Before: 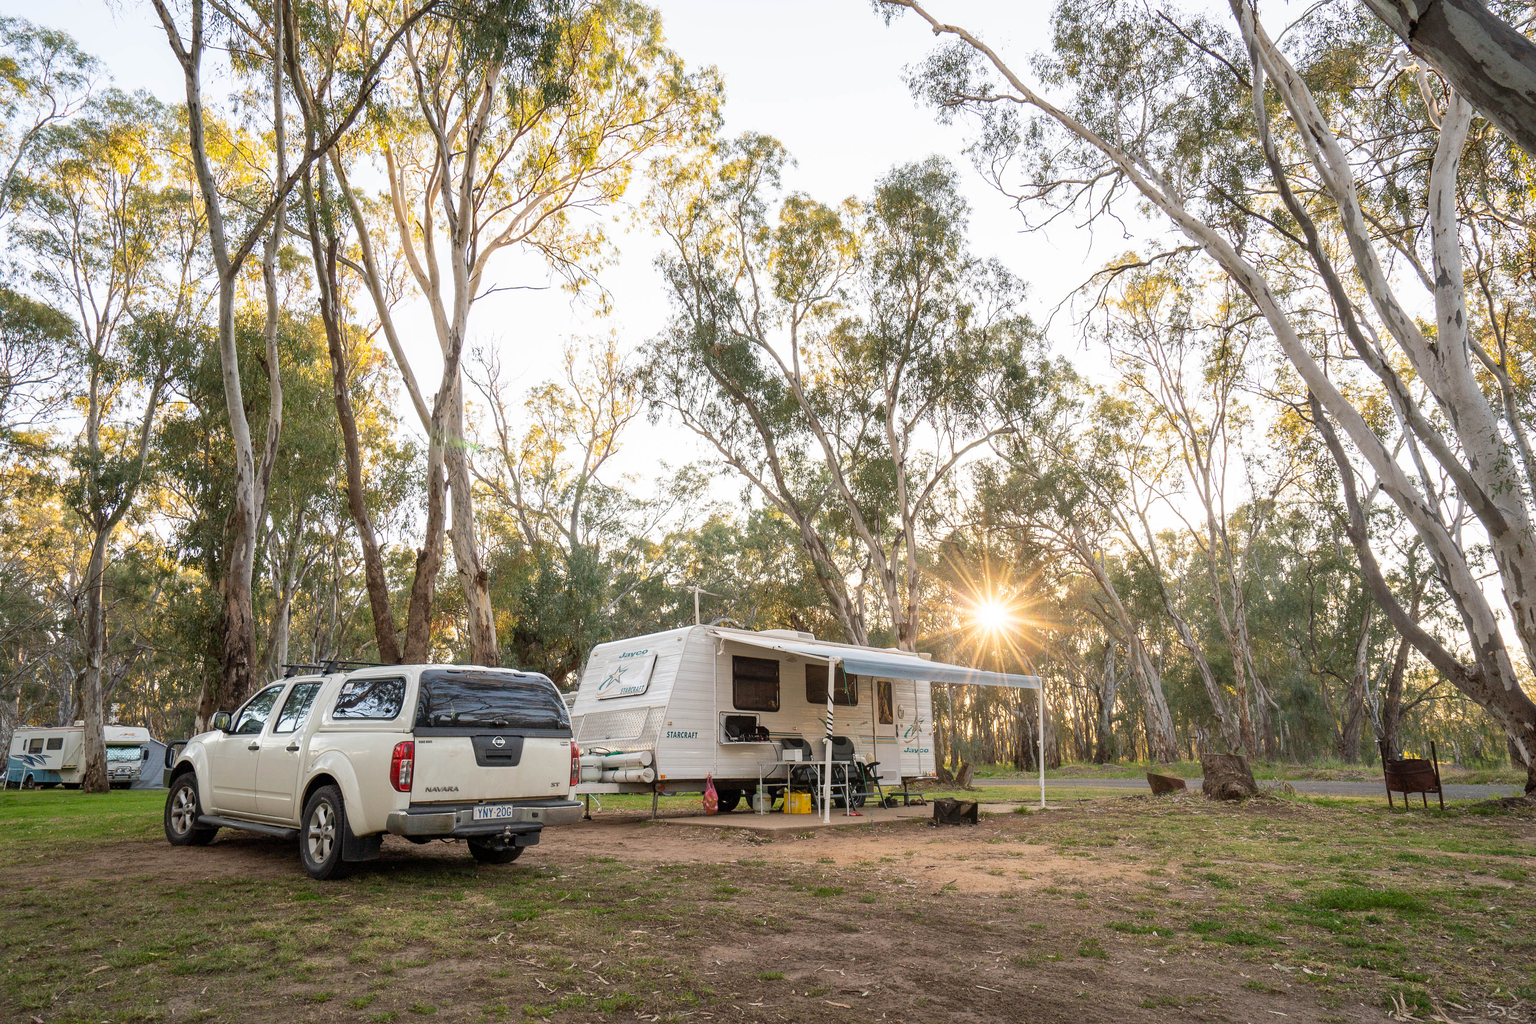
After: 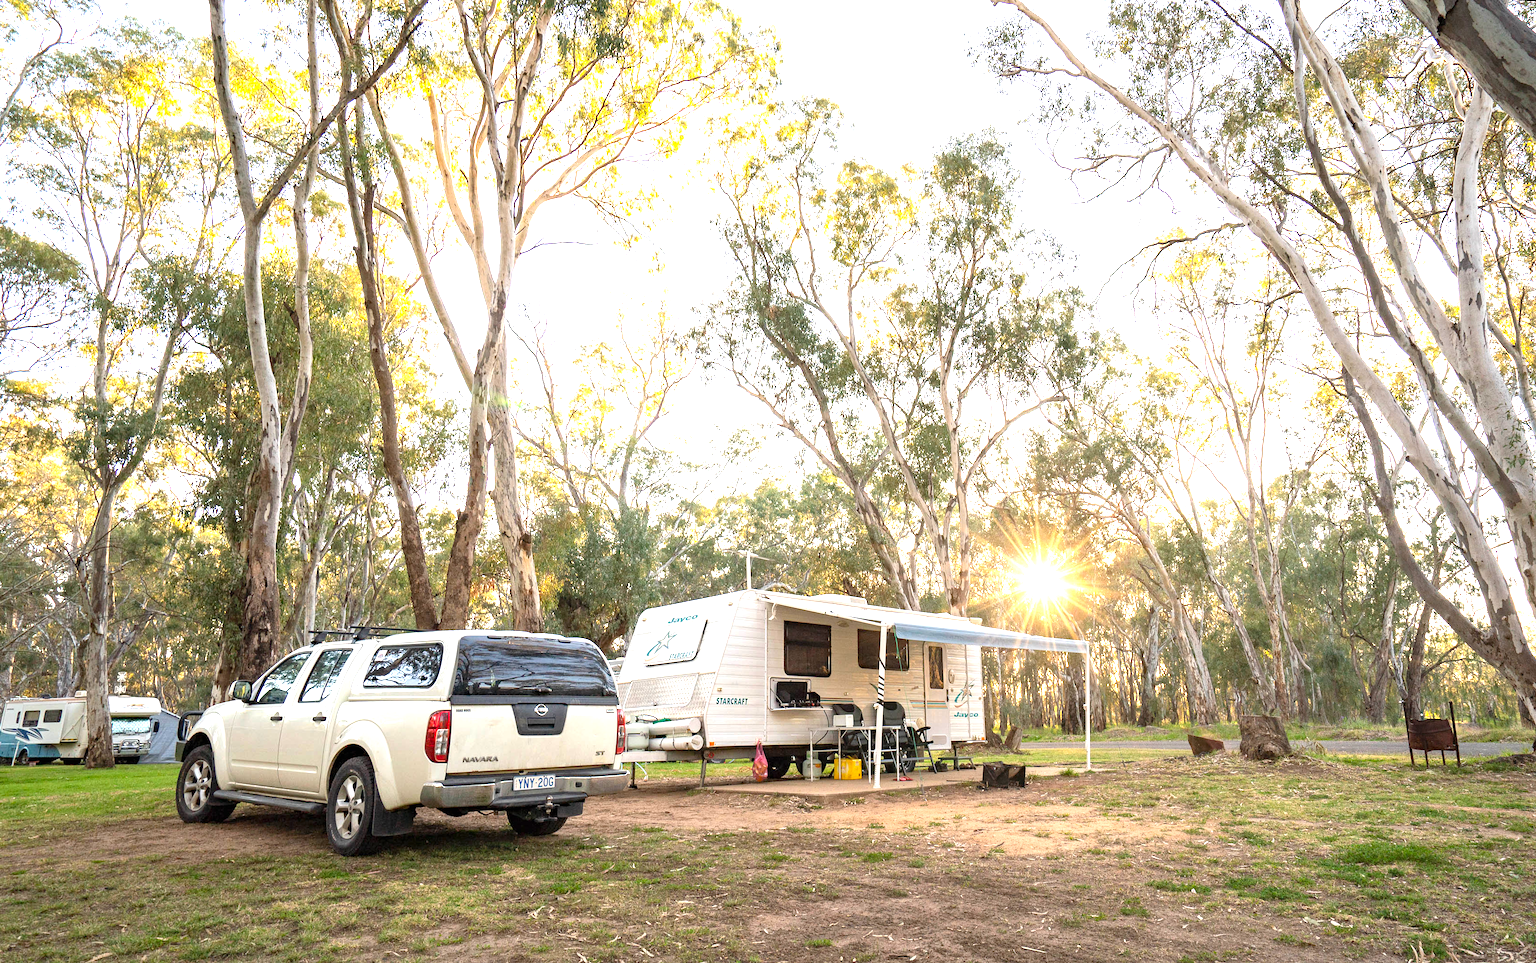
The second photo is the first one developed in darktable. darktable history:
exposure: black level correction 0, exposure 1.1 EV, compensate exposure bias true, compensate highlight preservation false
haze removal: compatibility mode true, adaptive false
rotate and perspective: rotation 0.679°, lens shift (horizontal) 0.136, crop left 0.009, crop right 0.991, crop top 0.078, crop bottom 0.95
